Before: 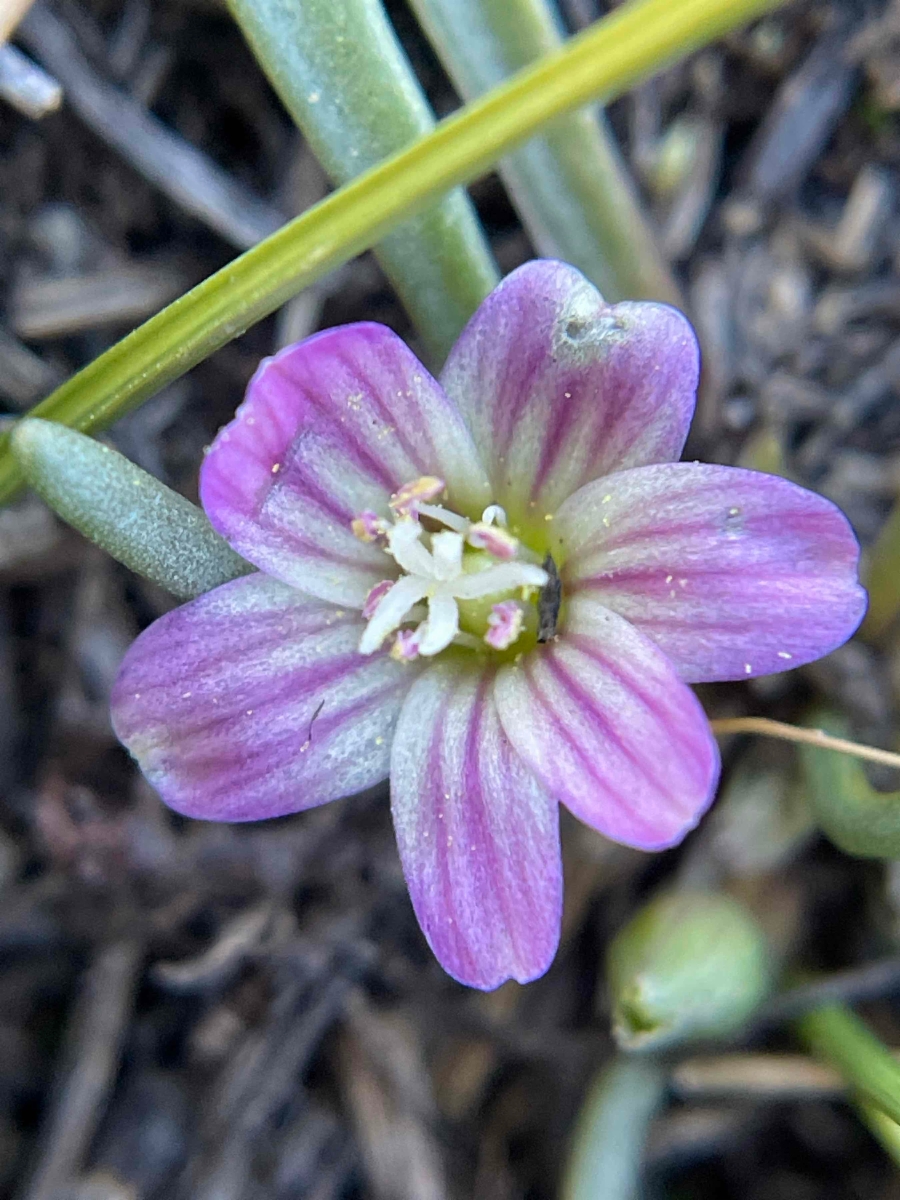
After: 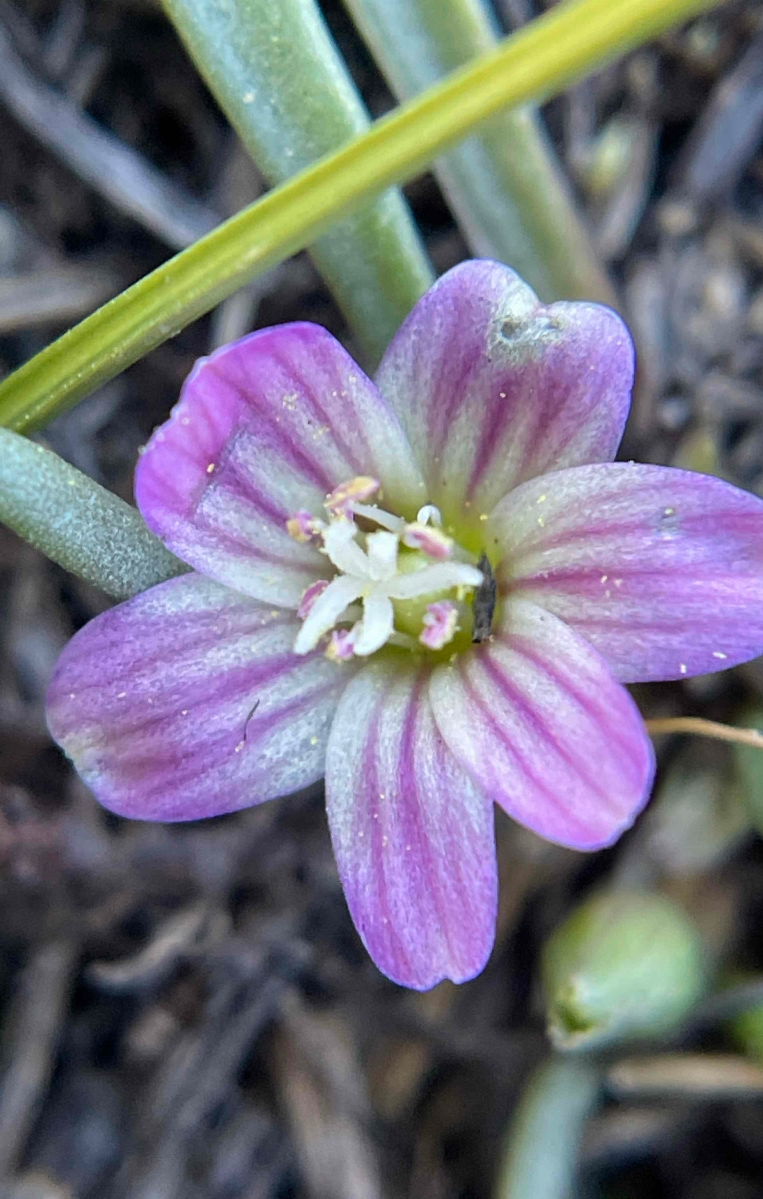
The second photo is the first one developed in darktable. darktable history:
crop: left 7.324%, right 7.793%
